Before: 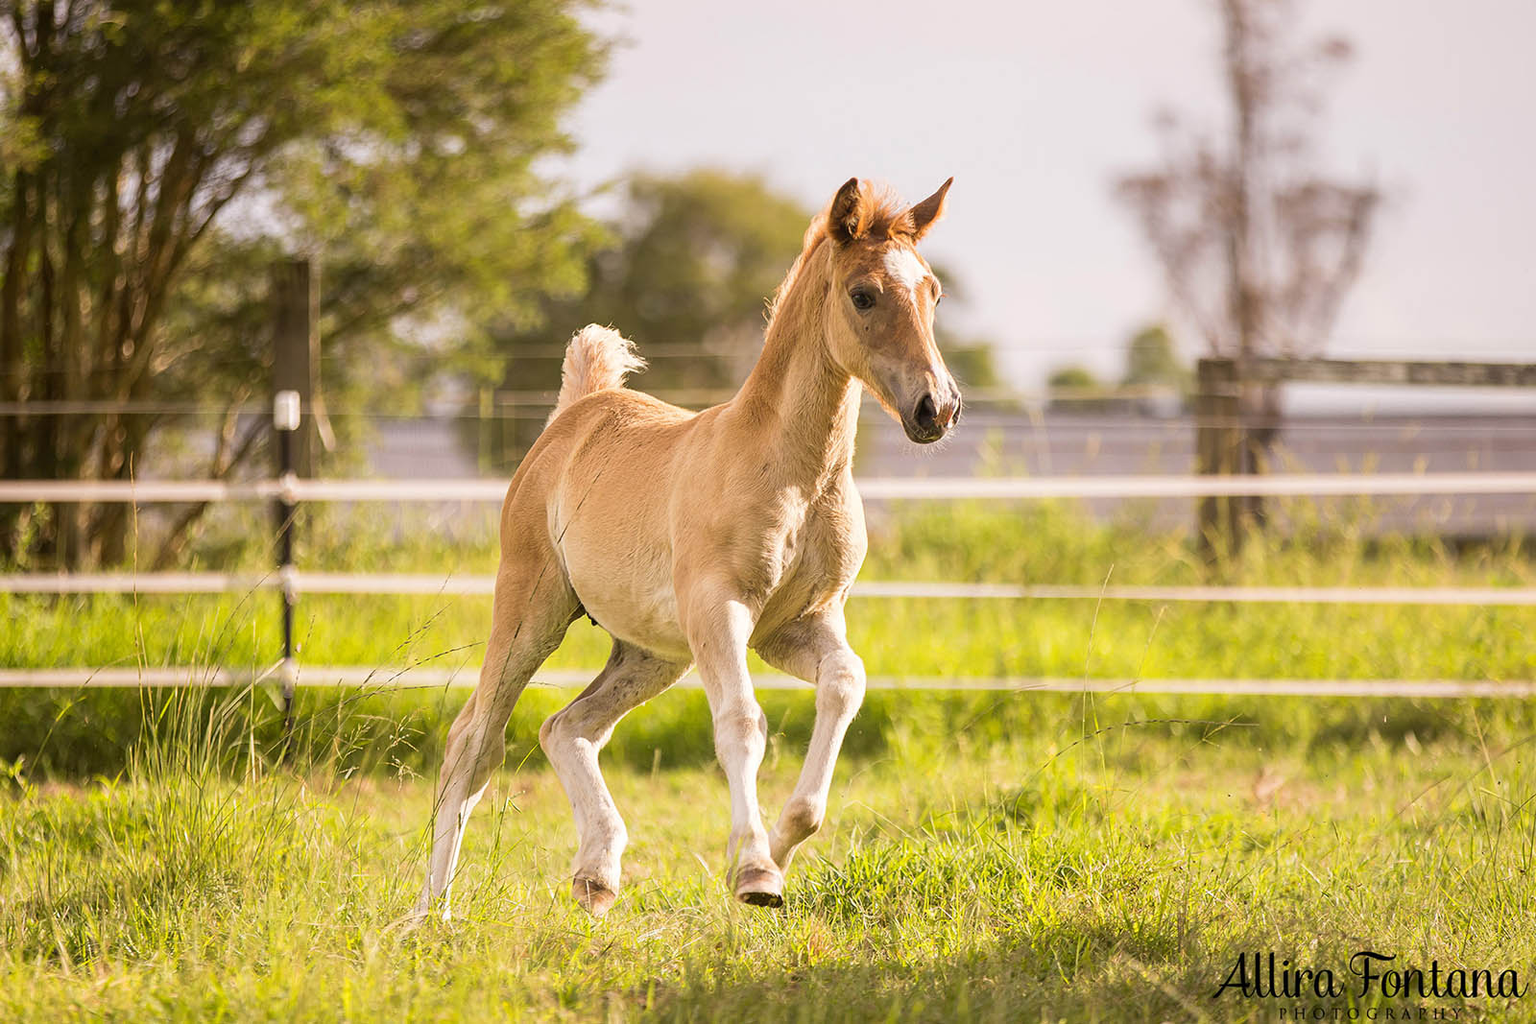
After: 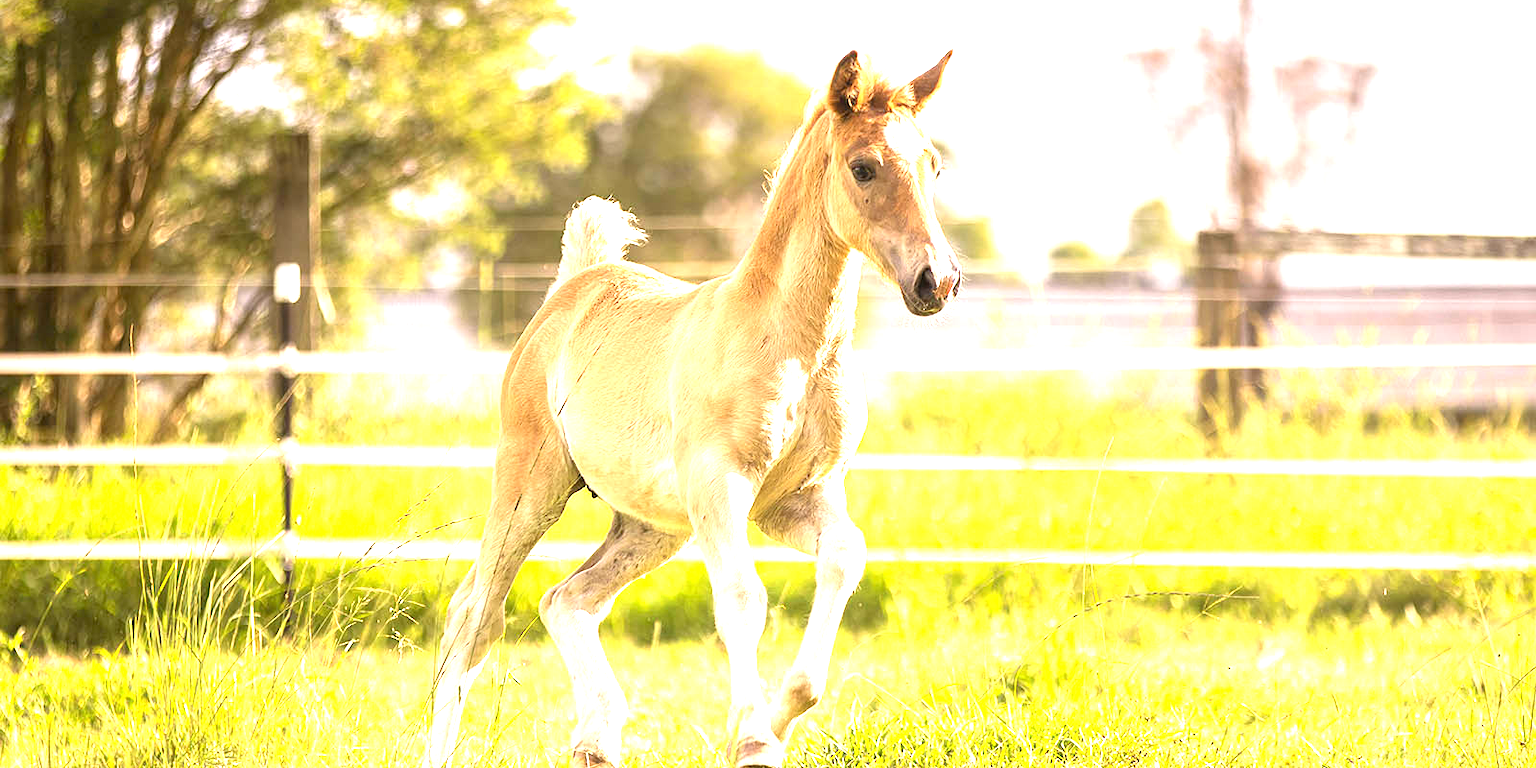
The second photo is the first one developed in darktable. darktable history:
crop and rotate: top 12.5%, bottom 12.5%
exposure: exposure 1.5 EV, compensate highlight preservation false
